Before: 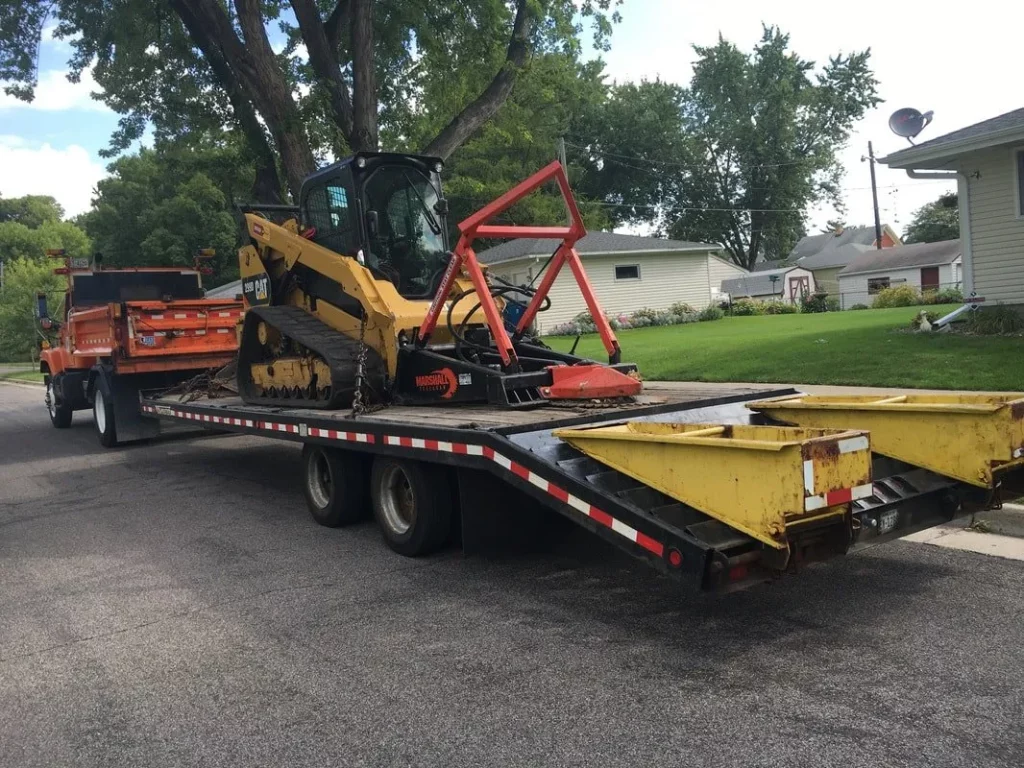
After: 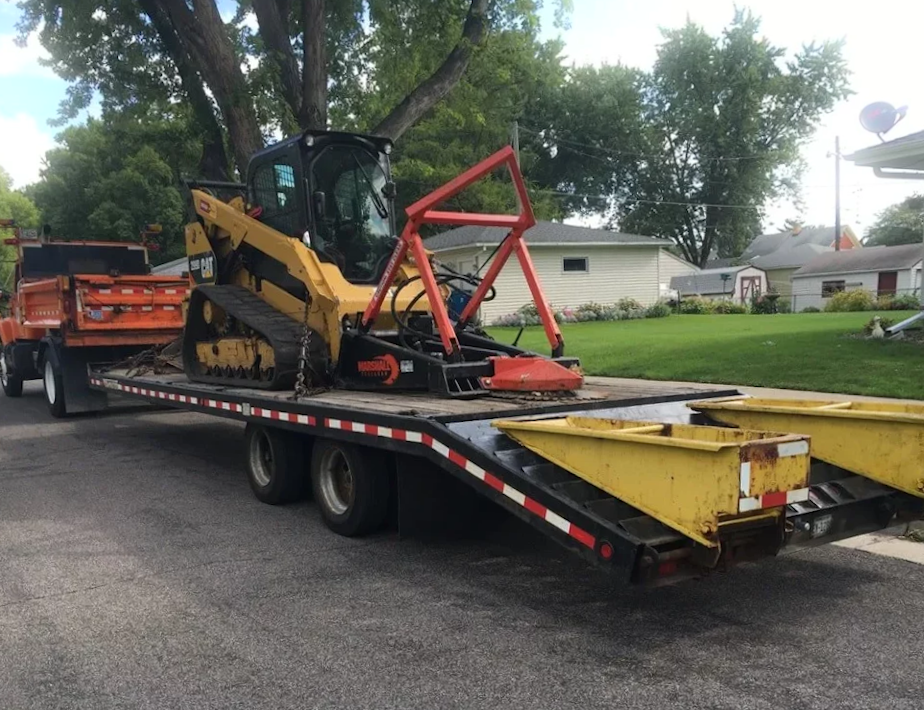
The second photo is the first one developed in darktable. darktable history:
crop and rotate: angle -2.38°
rotate and perspective: rotation 0.074°, lens shift (vertical) 0.096, lens shift (horizontal) -0.041, crop left 0.043, crop right 0.952, crop top 0.024, crop bottom 0.979
bloom: size 5%, threshold 95%, strength 15%
